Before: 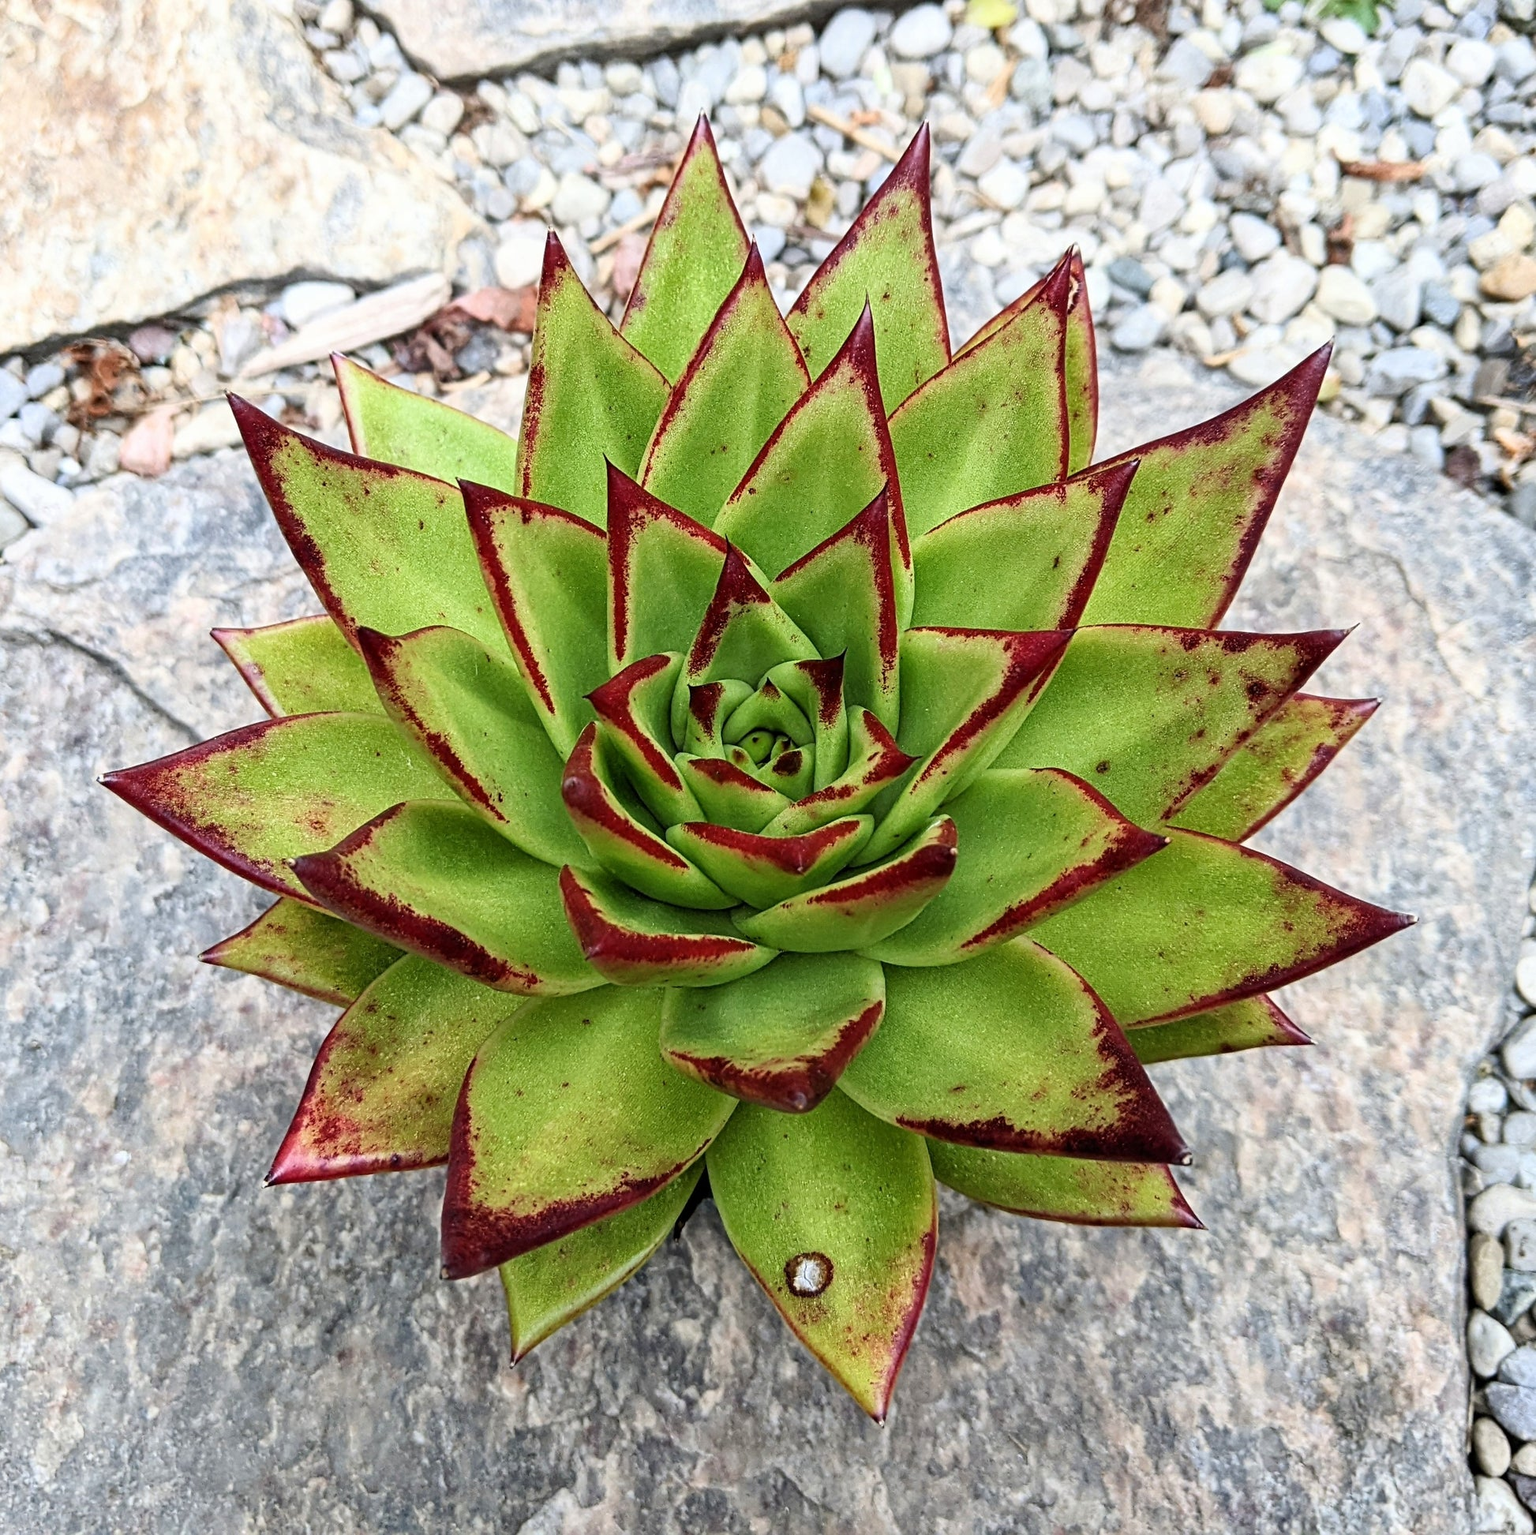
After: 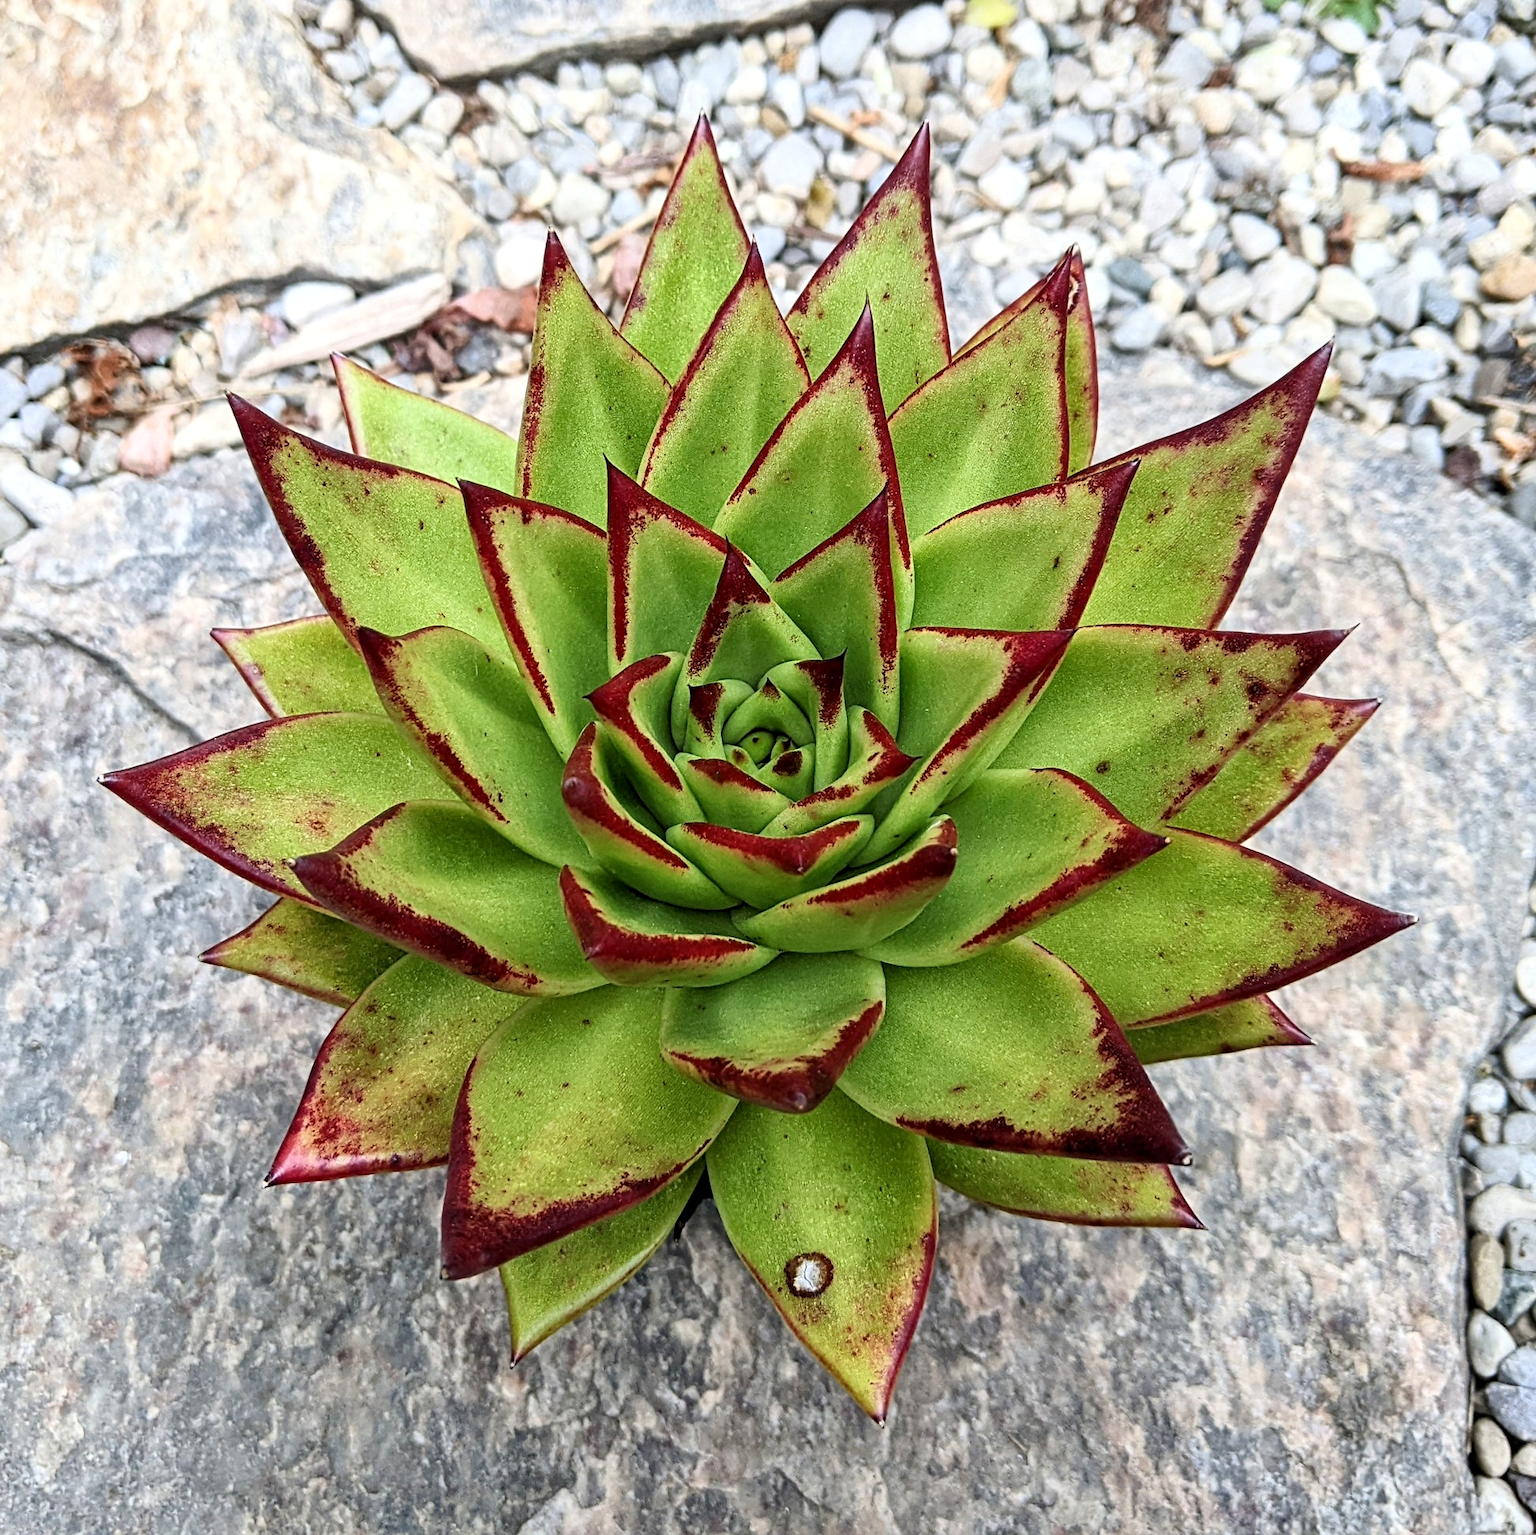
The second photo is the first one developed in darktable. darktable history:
local contrast: mode bilateral grid, contrast 19, coarseness 51, detail 120%, midtone range 0.2
